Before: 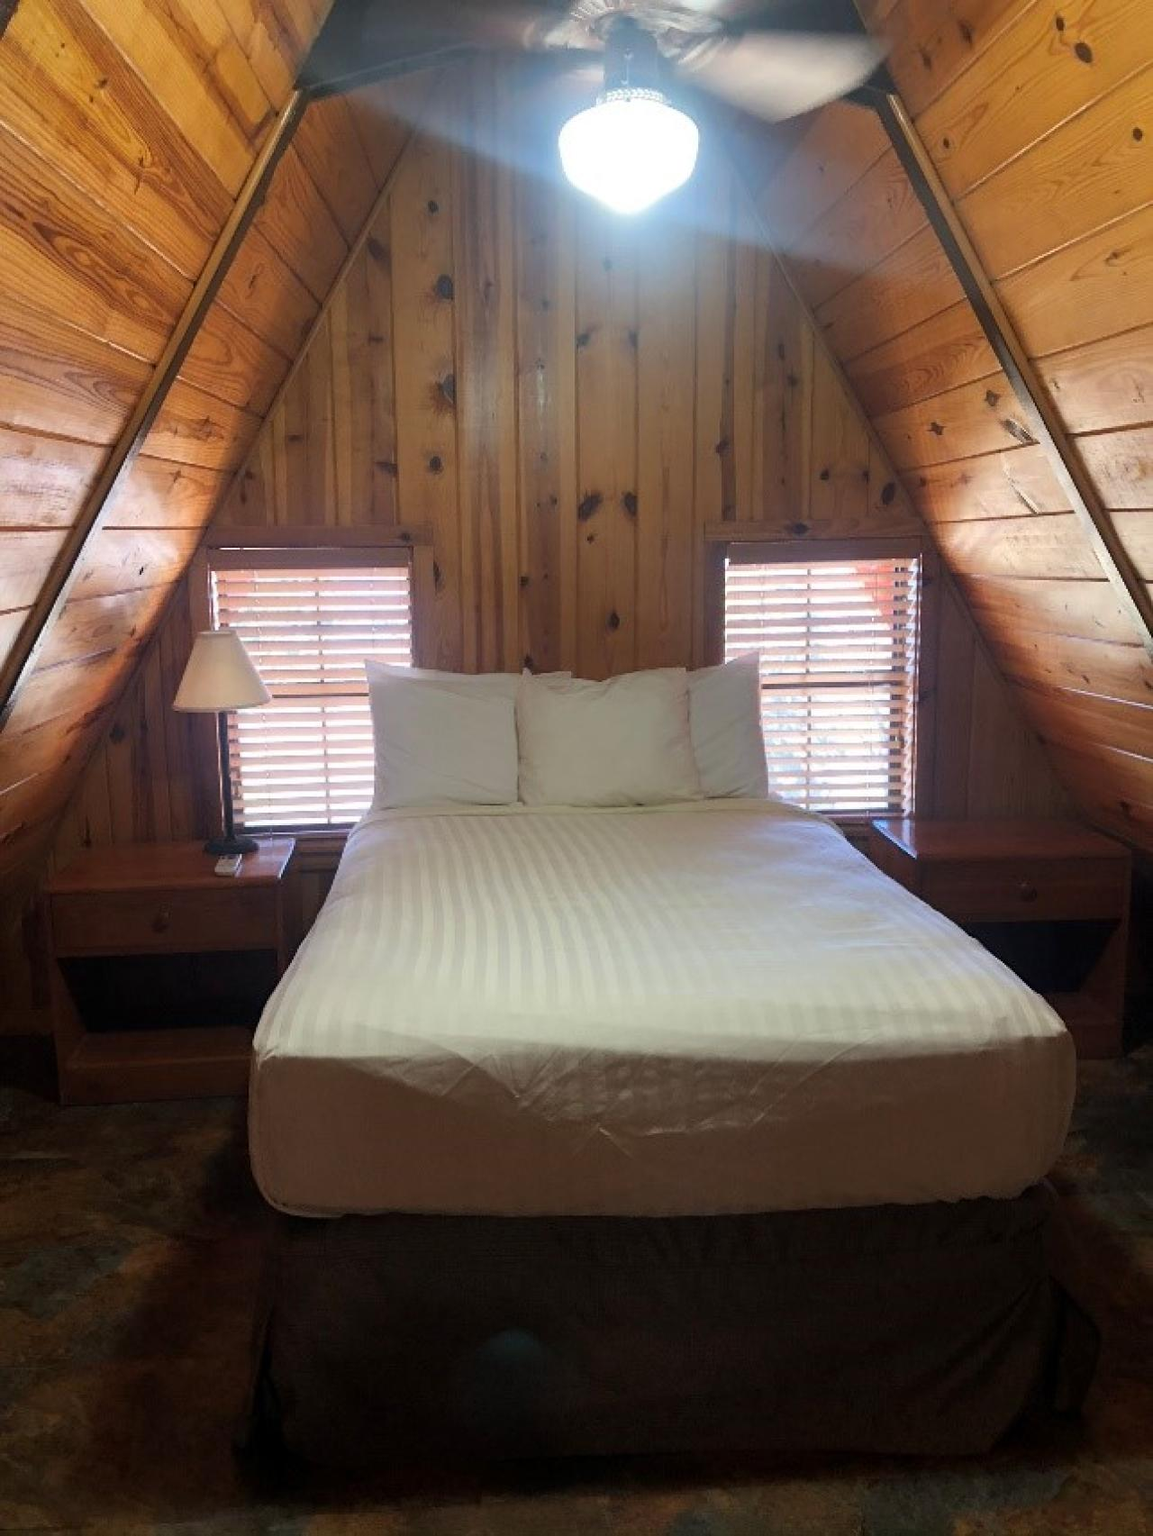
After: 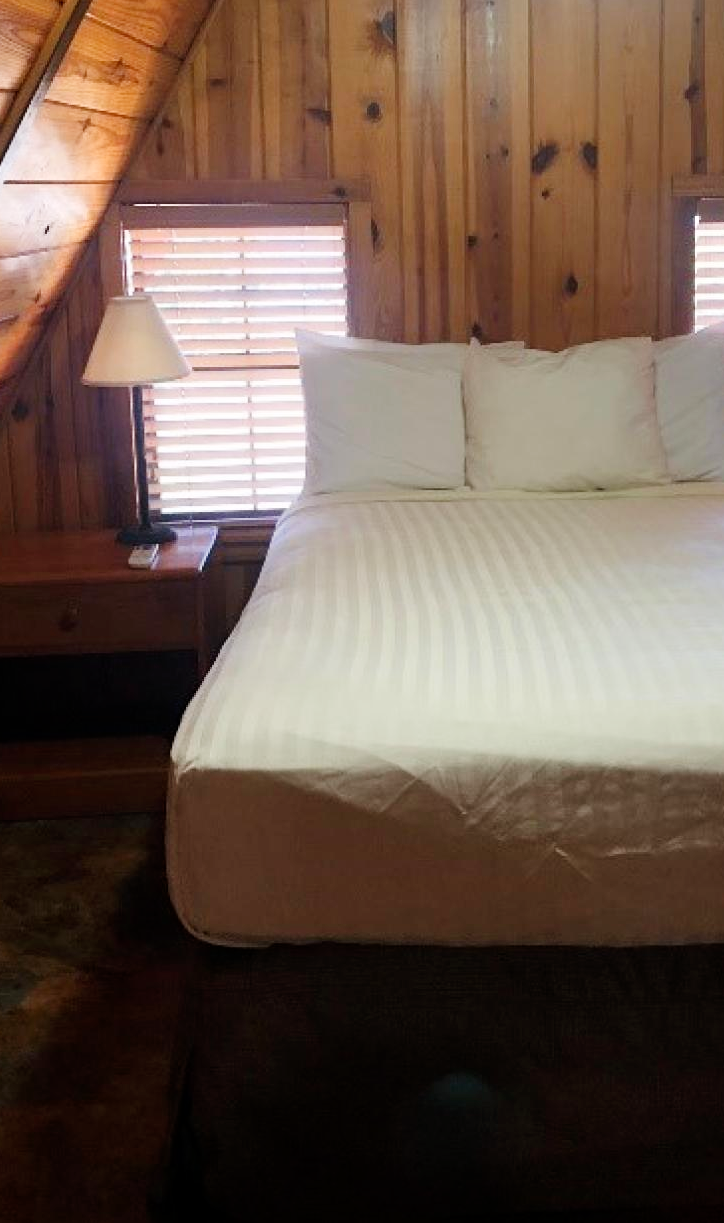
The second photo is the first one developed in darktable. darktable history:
tone curve: curves: ch0 [(0, 0) (0.004, 0.001) (0.133, 0.112) (0.325, 0.362) (0.832, 0.893) (1, 1)], preserve colors none
crop: left 8.666%, top 23.743%, right 34.77%, bottom 4.519%
